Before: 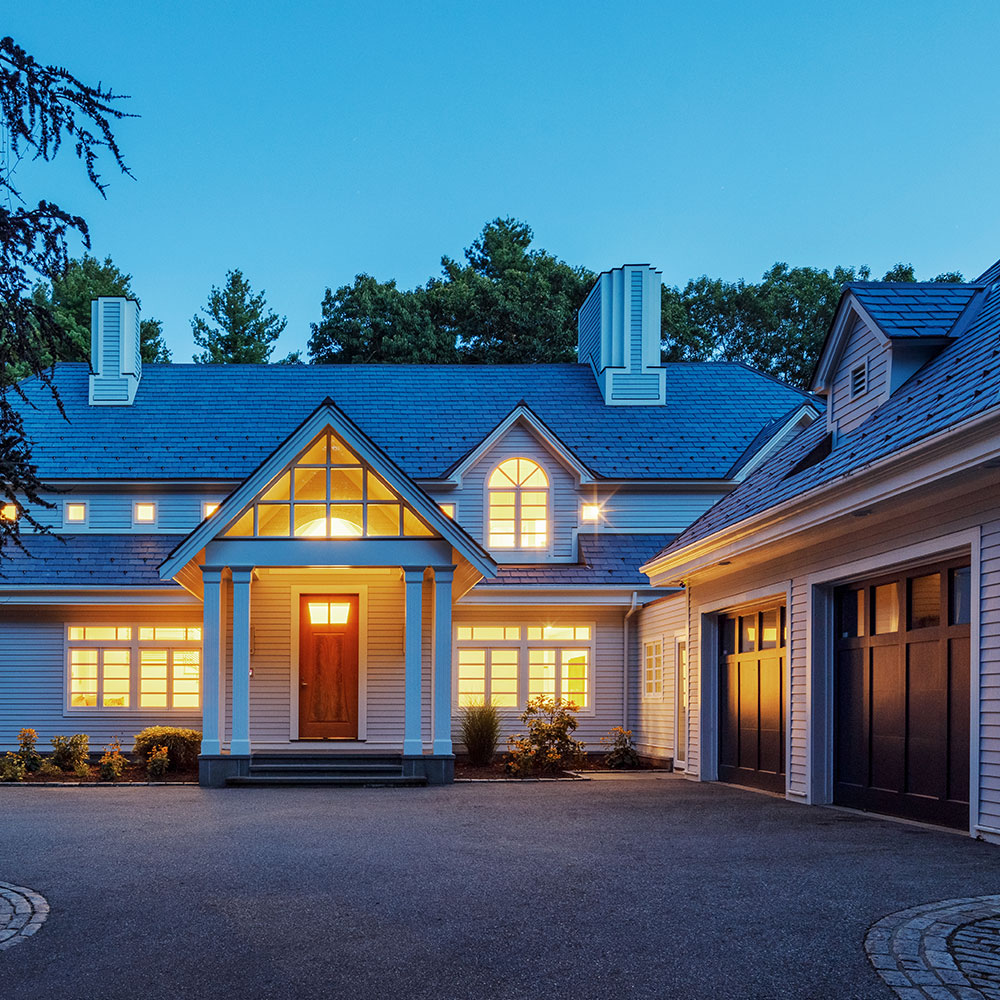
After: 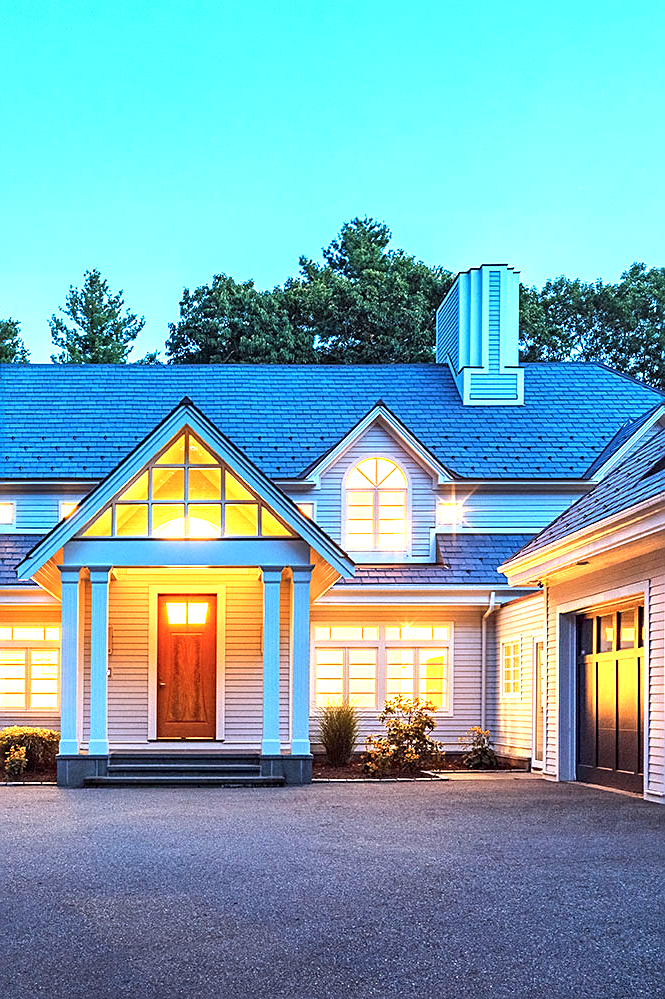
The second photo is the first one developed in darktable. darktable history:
crop and rotate: left 14.299%, right 19.147%
exposure: black level correction 0, exposure 1.392 EV, compensate highlight preservation false
sharpen: on, module defaults
